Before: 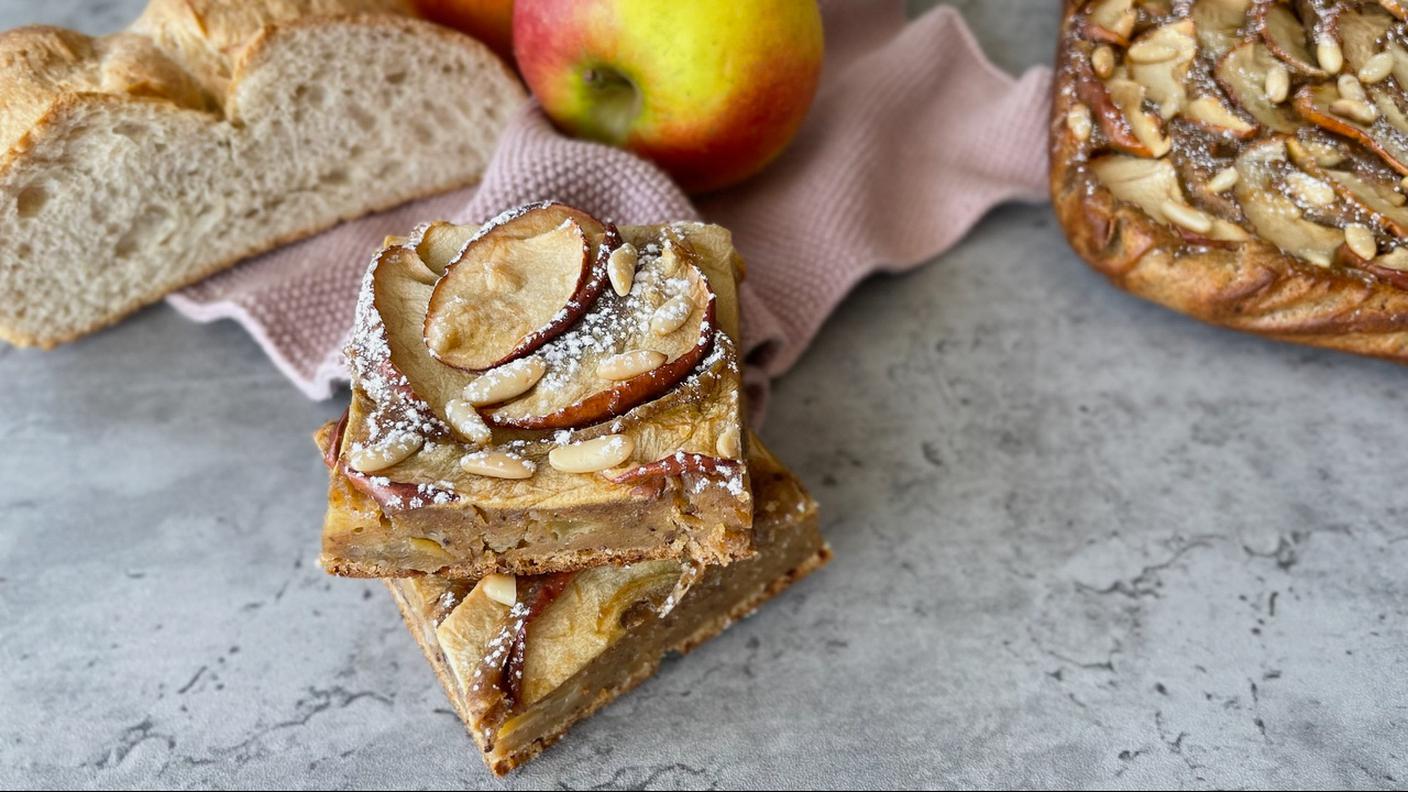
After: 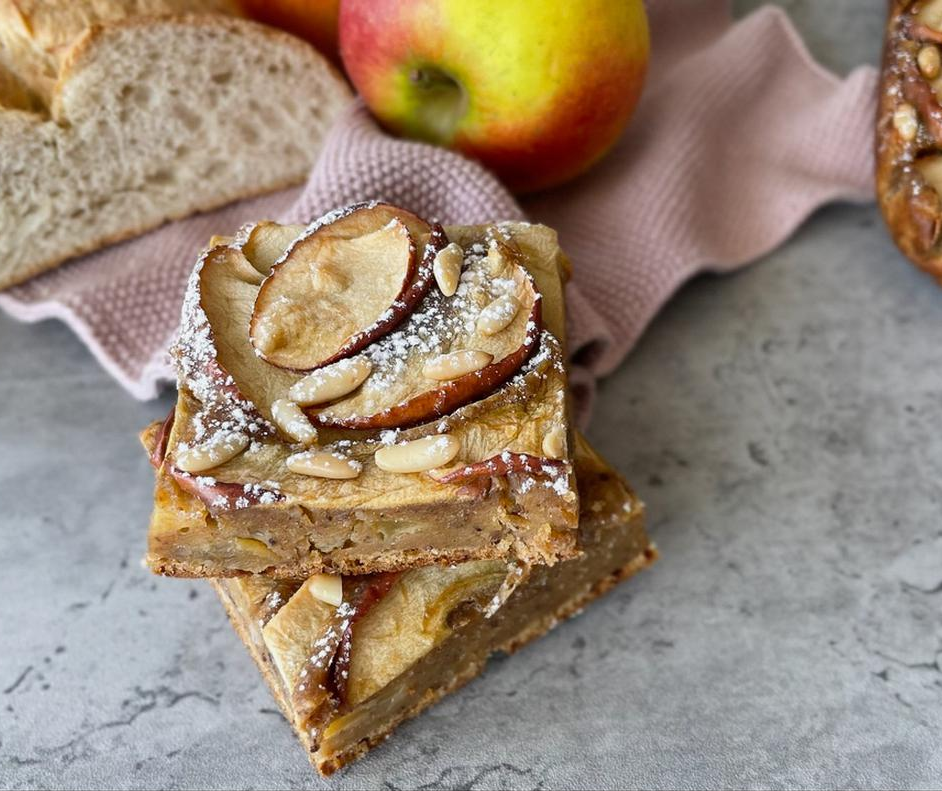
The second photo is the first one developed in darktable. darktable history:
crop and rotate: left 12.401%, right 20.688%
